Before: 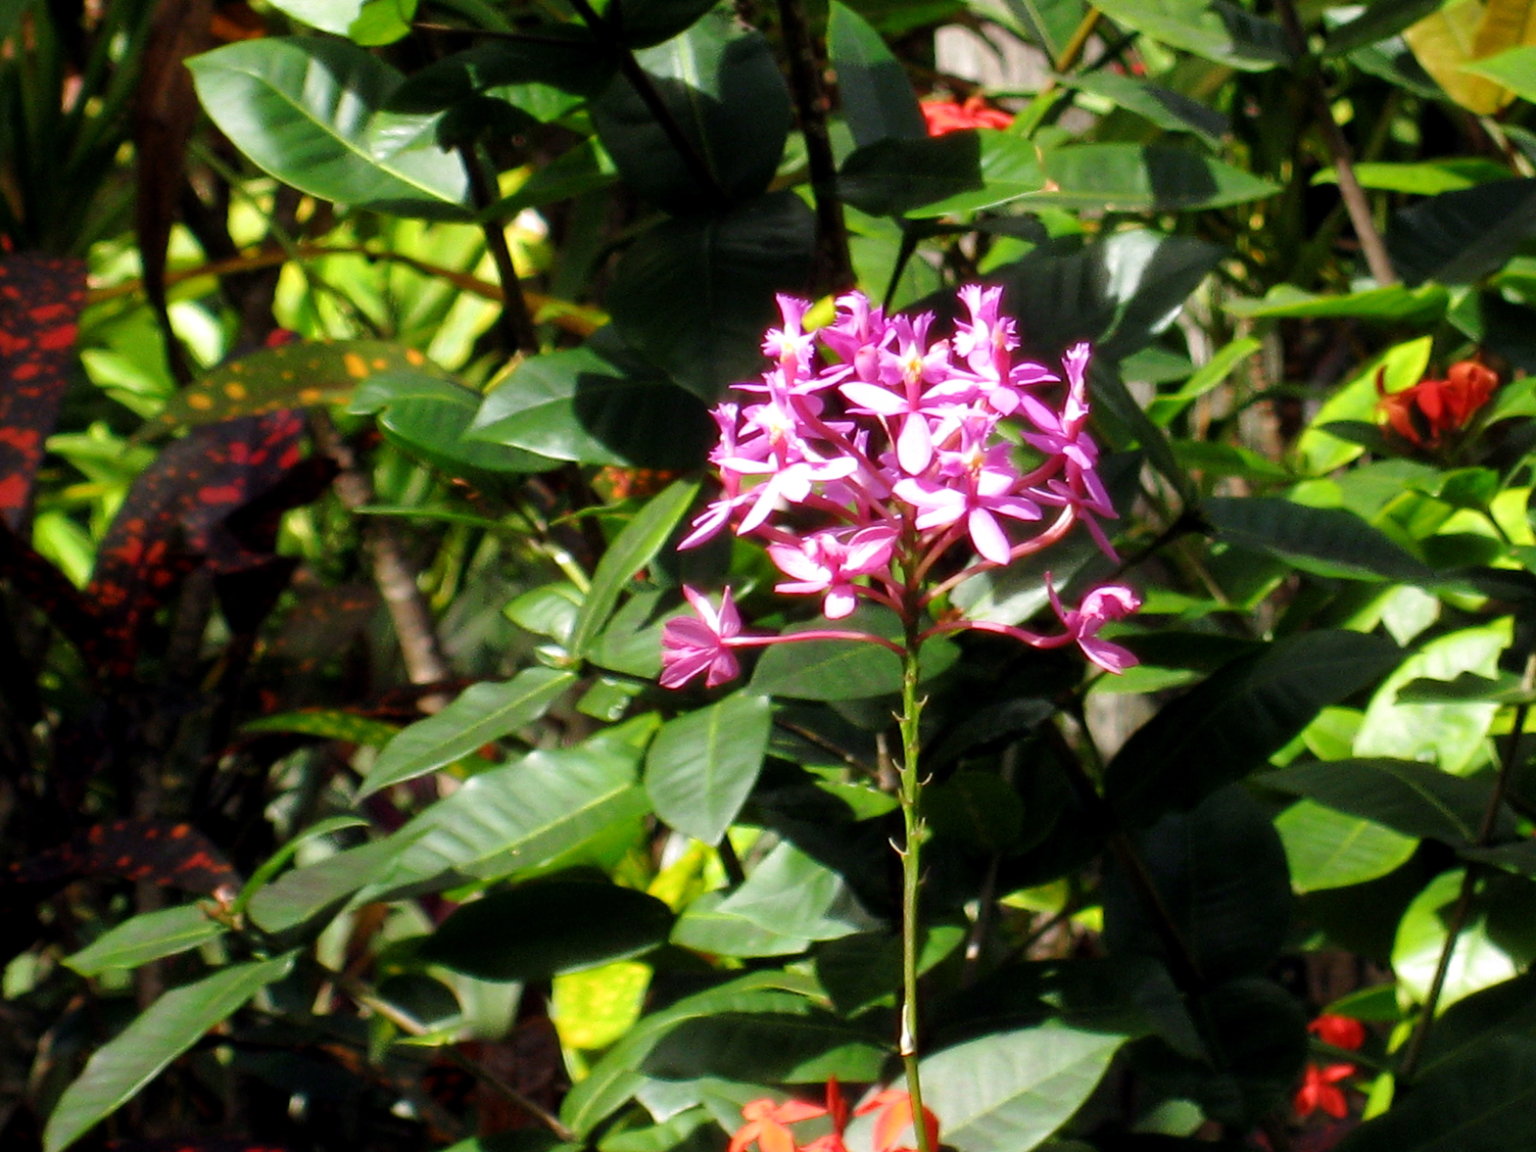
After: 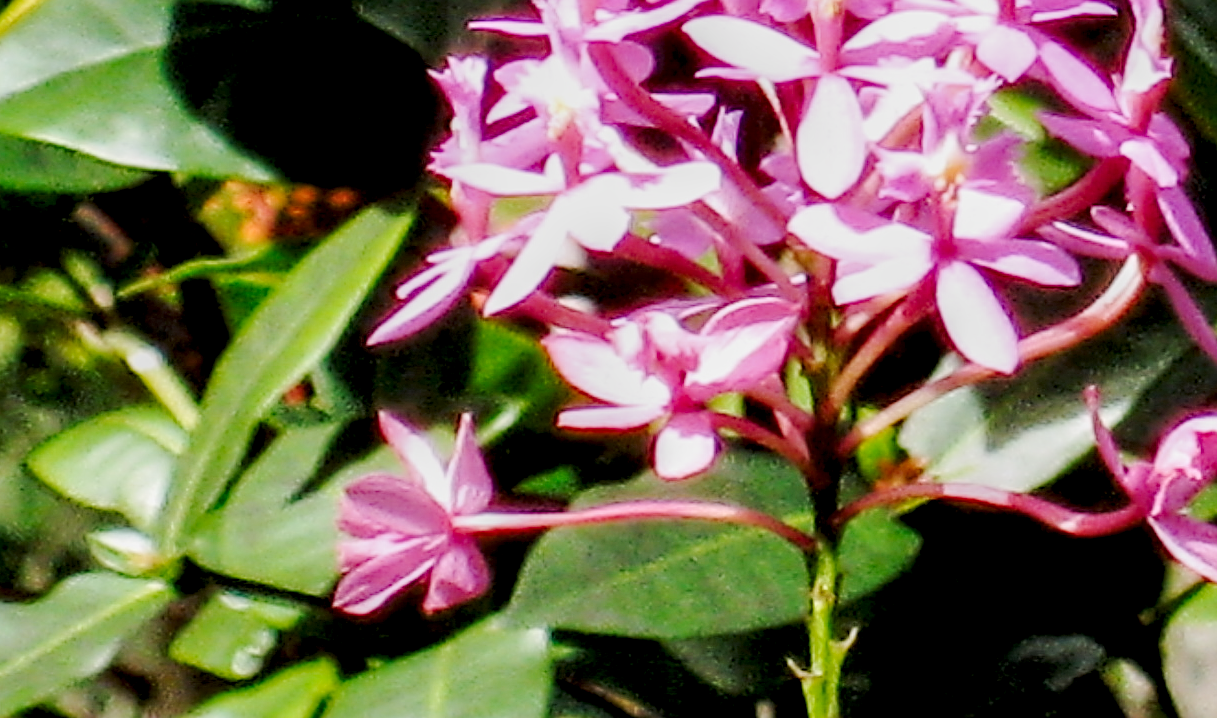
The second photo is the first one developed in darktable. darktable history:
filmic rgb: black relative exposure -7.65 EV, white relative exposure 4.56 EV, threshold 2.98 EV, hardness 3.61, enable highlight reconstruction true
crop: left 31.857%, top 32.482%, right 27.549%, bottom 35.599%
sharpen: on, module defaults
local contrast: highlights 60%, shadows 60%, detail 160%
tone curve: curves: ch0 [(0, 0) (0.068, 0.031) (0.175, 0.132) (0.337, 0.304) (0.498, 0.511) (0.748, 0.762) (0.993, 0.954)]; ch1 [(0, 0) (0.294, 0.184) (0.359, 0.34) (0.362, 0.35) (0.43, 0.41) (0.476, 0.457) (0.499, 0.5) (0.529, 0.523) (0.677, 0.762) (1, 1)]; ch2 [(0, 0) (0.431, 0.419) (0.495, 0.502) (0.524, 0.534) (0.557, 0.56) (0.634, 0.654) (0.728, 0.722) (1, 1)], preserve colors none
exposure: black level correction -0.001, exposure 0.08 EV, compensate exposure bias true, compensate highlight preservation false
